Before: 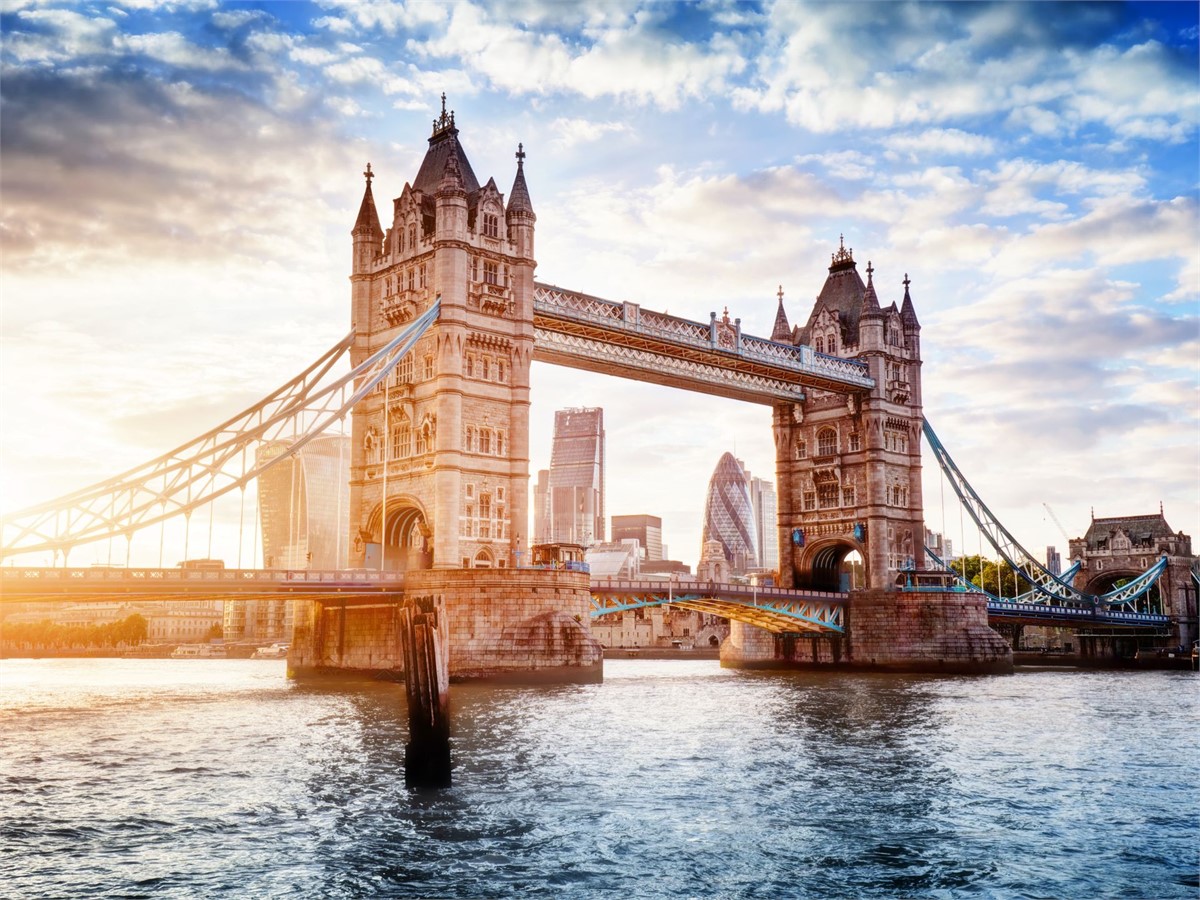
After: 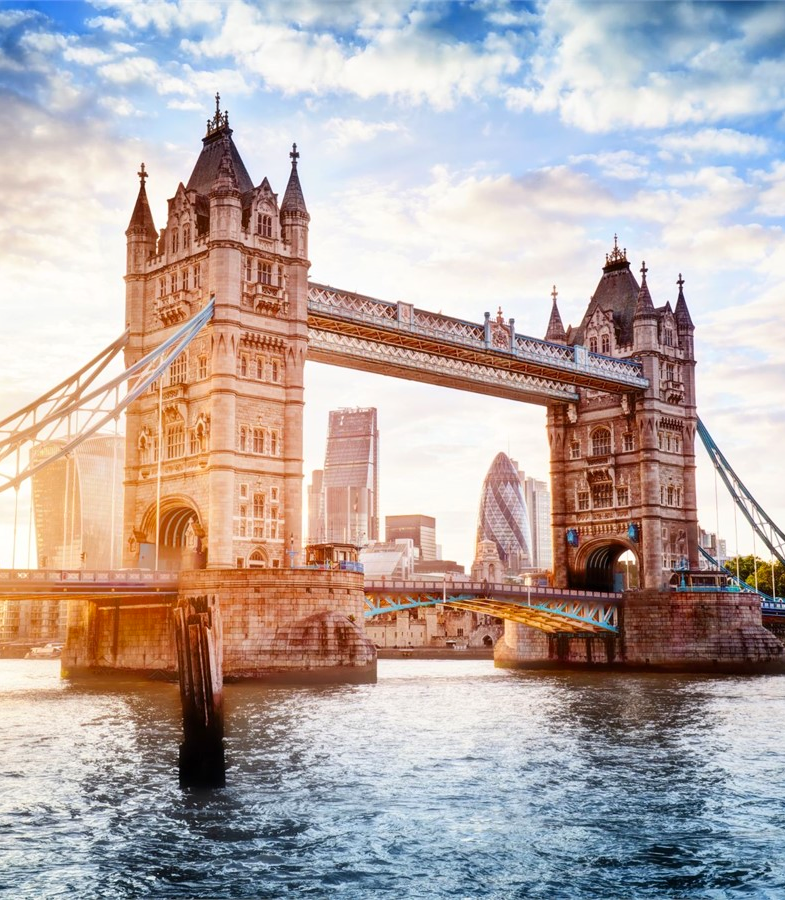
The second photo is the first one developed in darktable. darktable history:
crop and rotate: left 18.909%, right 15.61%
contrast brightness saturation: contrast 0.095, brightness 0.028, saturation 0.092
